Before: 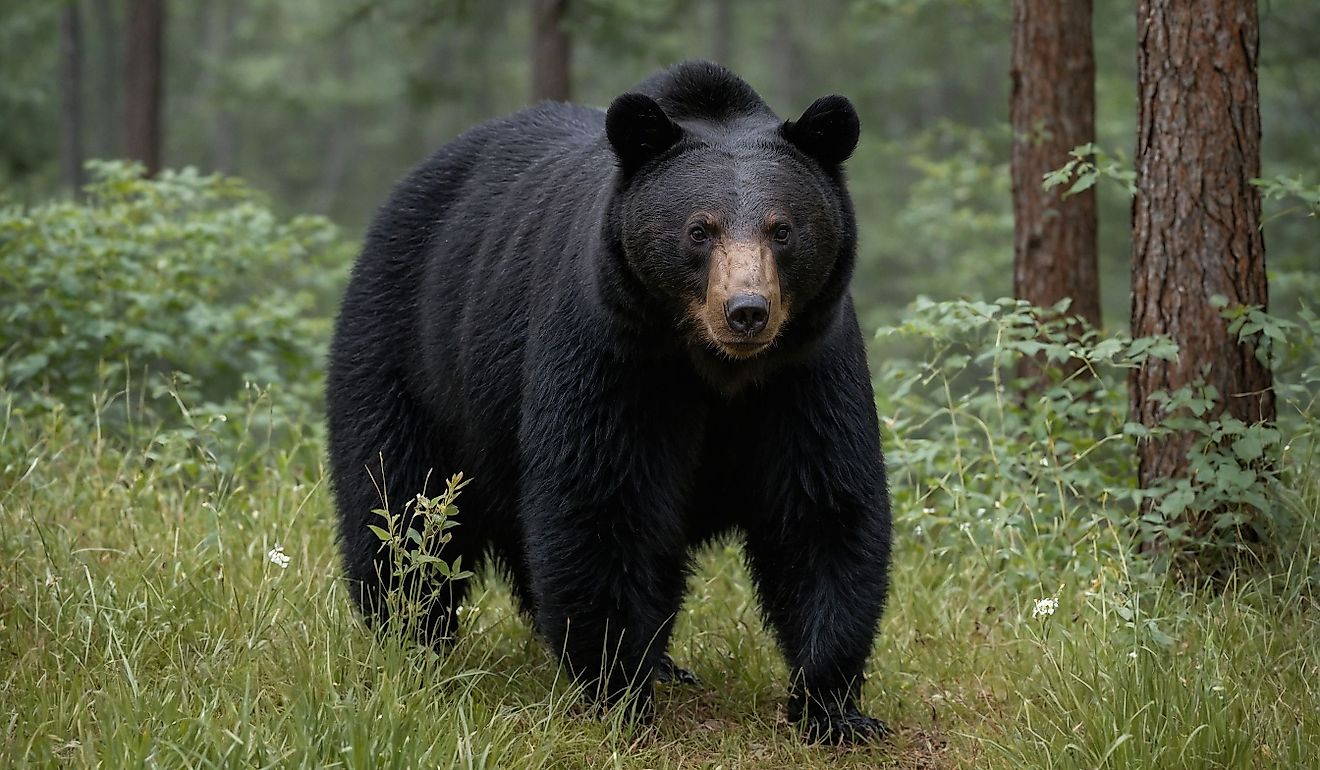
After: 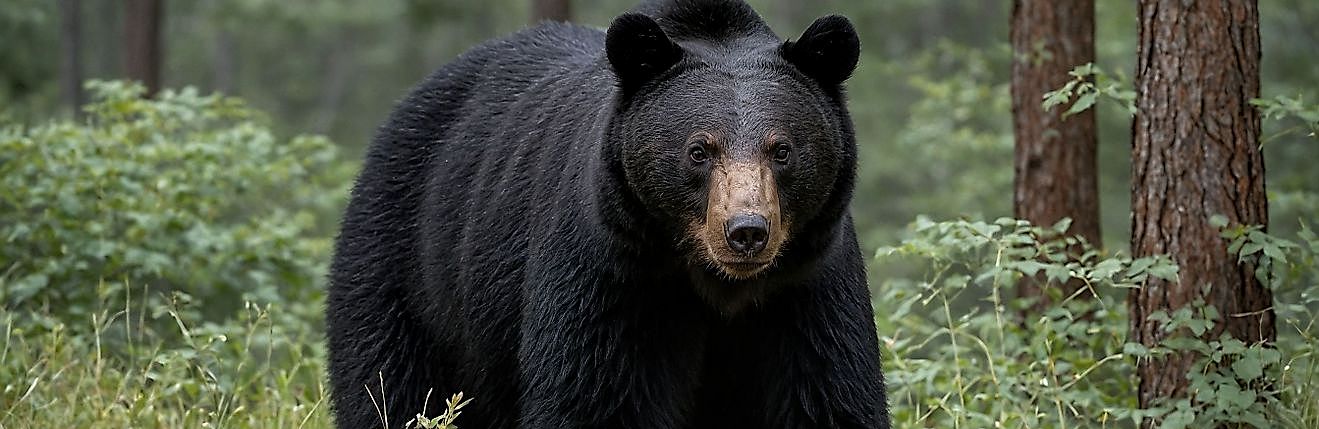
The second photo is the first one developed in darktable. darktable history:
crop and rotate: top 10.555%, bottom 33.685%
local contrast: highlights 100%, shadows 99%, detail 120%, midtone range 0.2
sharpen: on, module defaults
